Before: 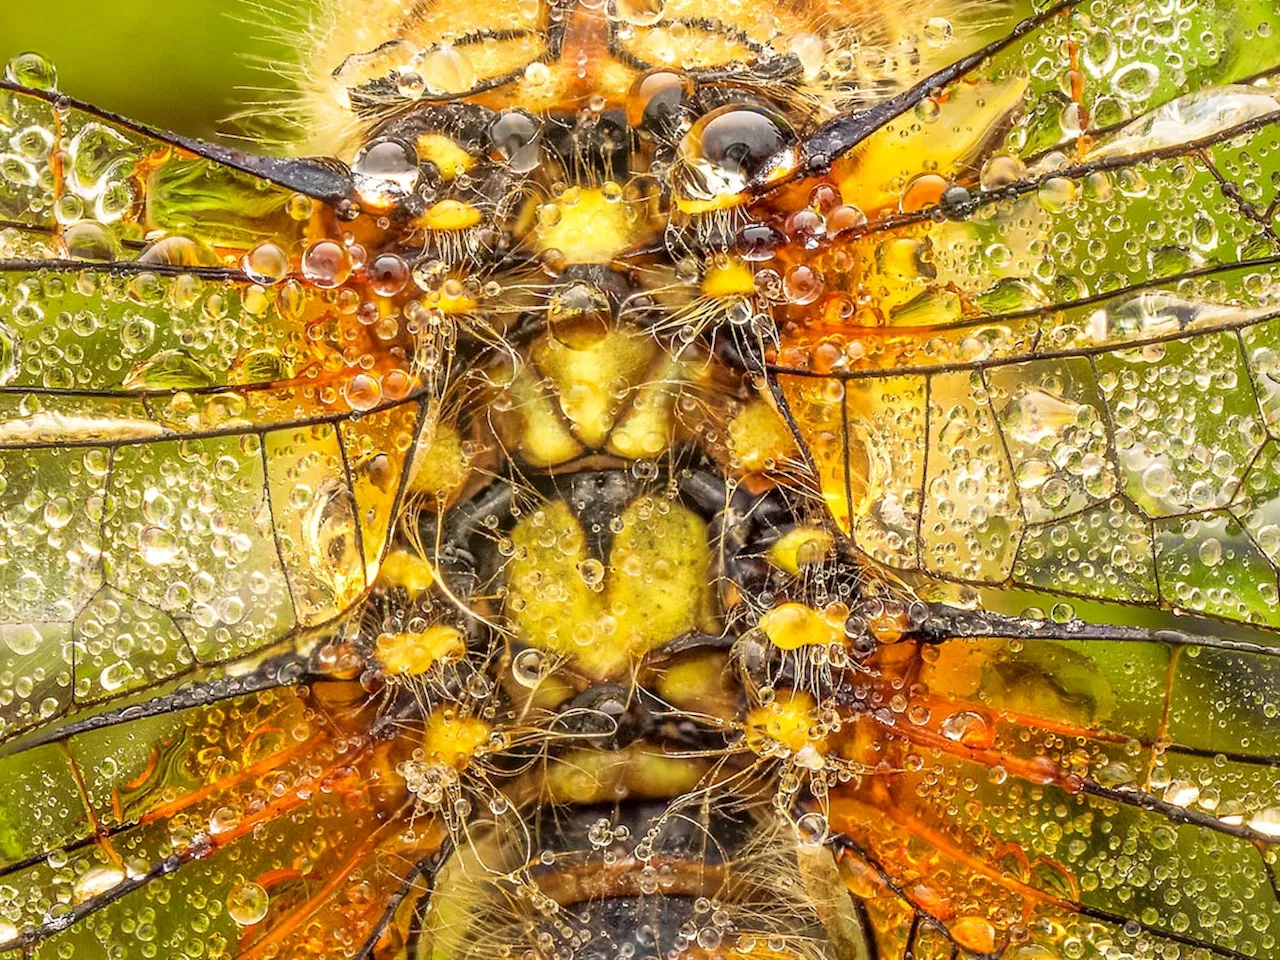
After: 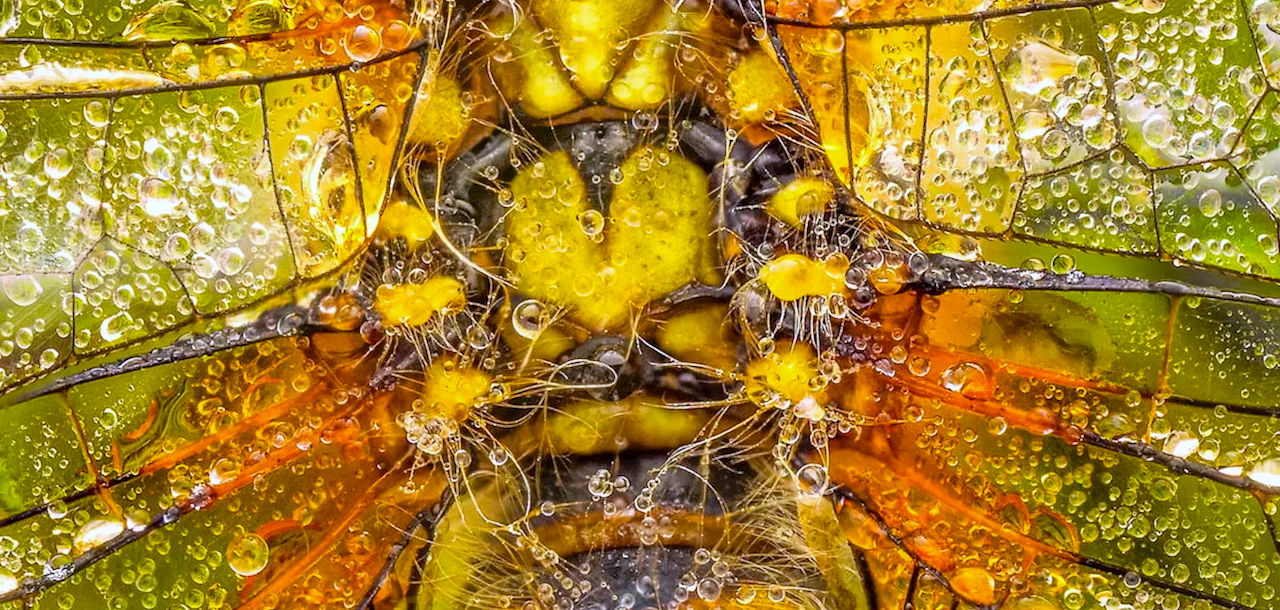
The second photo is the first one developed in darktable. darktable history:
crop and rotate: top 36.435%
white balance: red 0.967, blue 1.119, emerald 0.756
color balance rgb: perceptual saturation grading › global saturation 25%, global vibrance 20%
